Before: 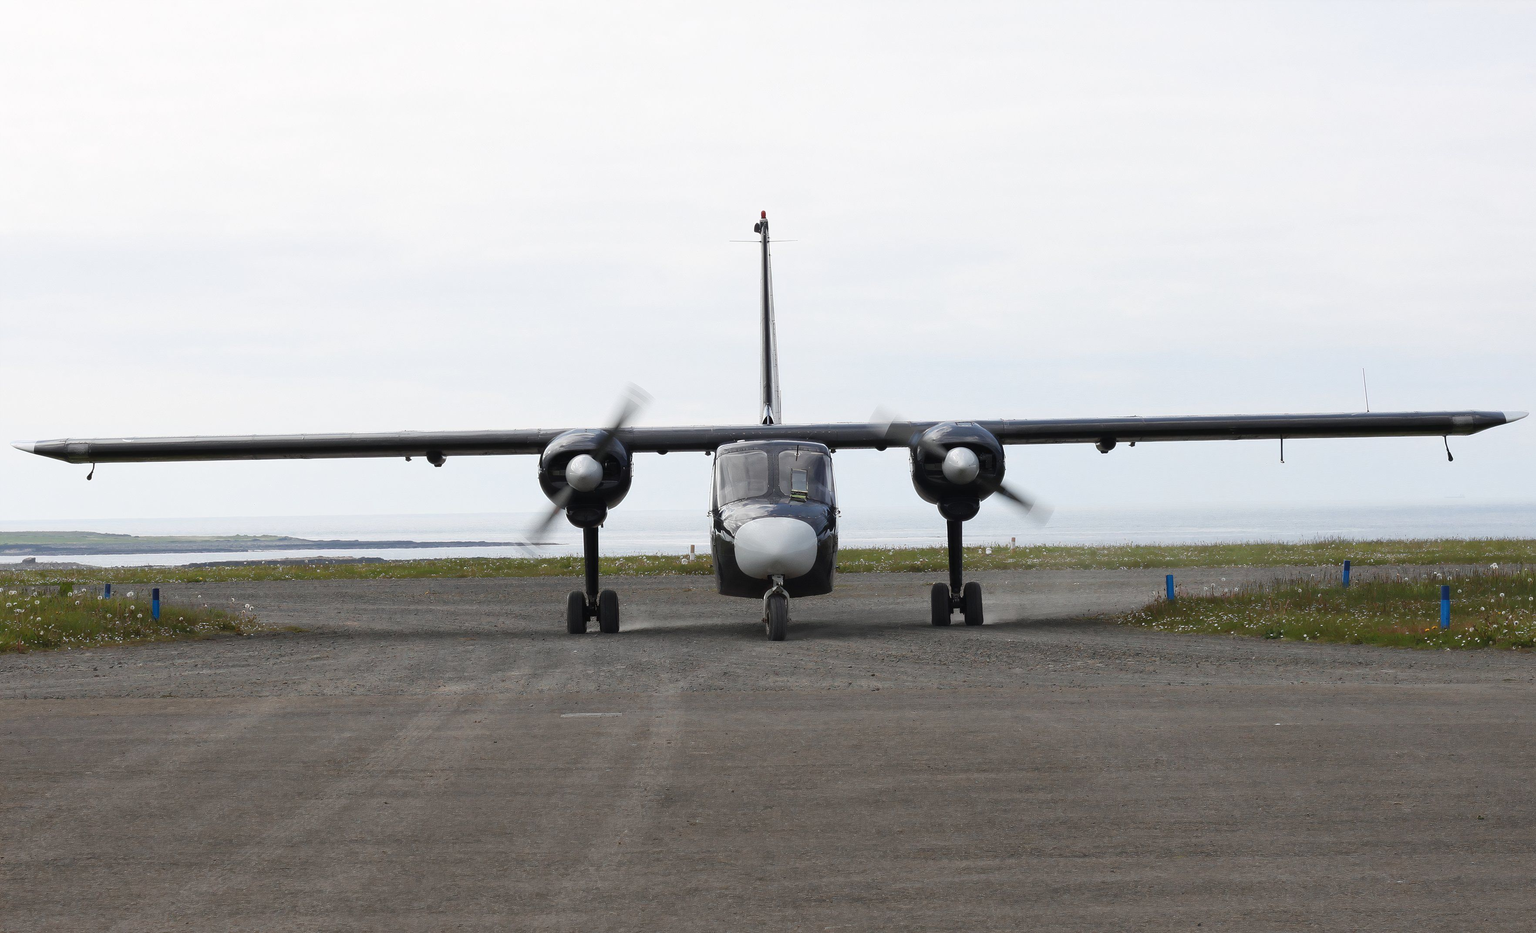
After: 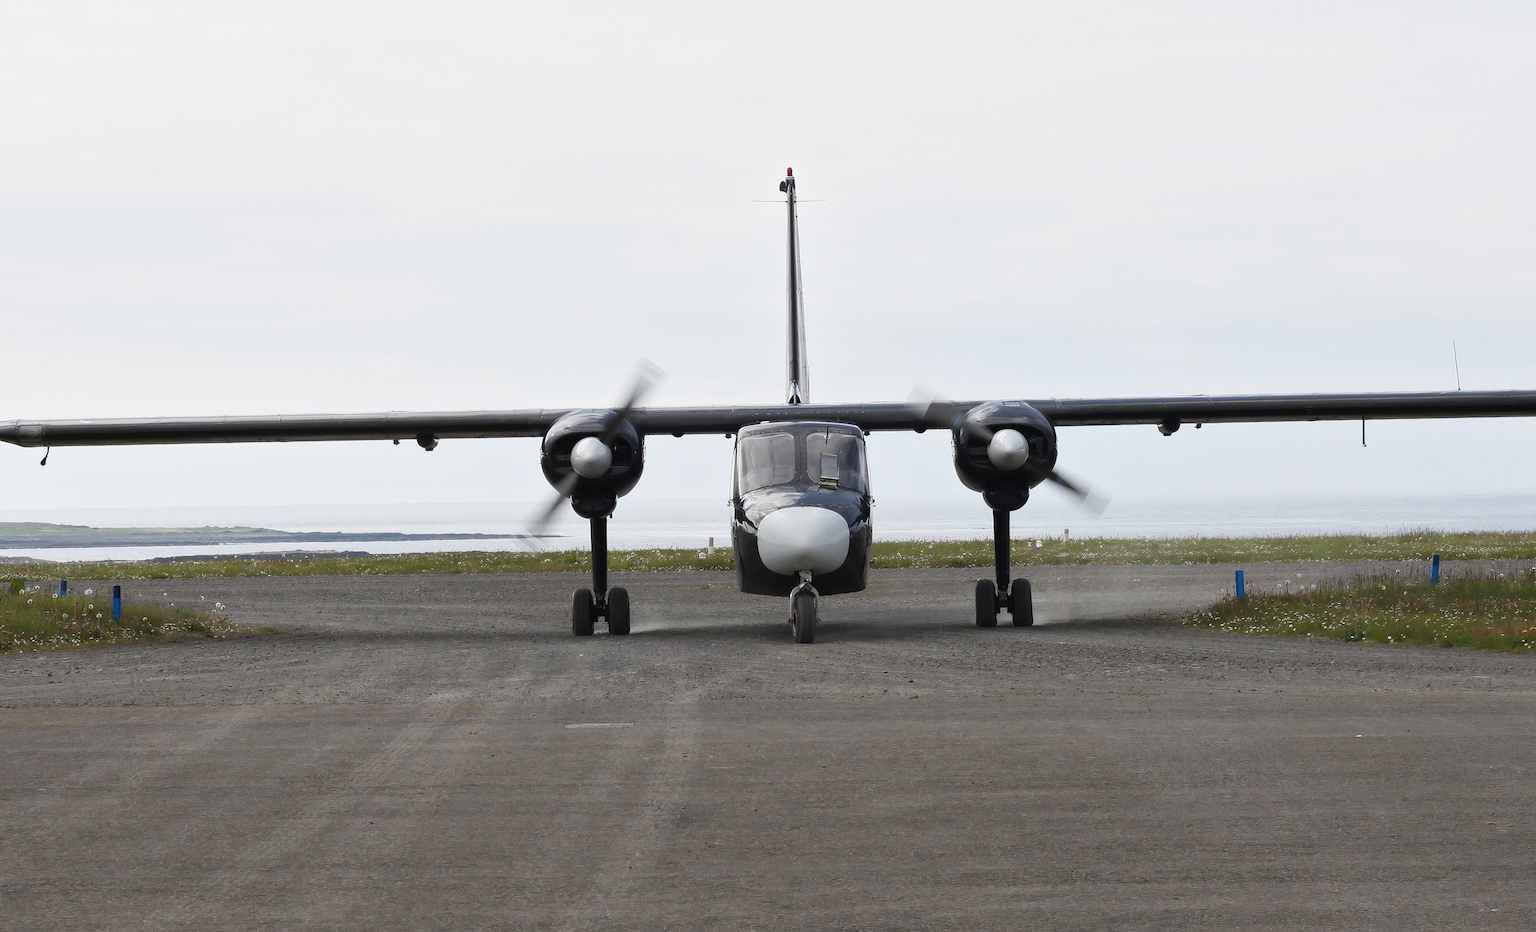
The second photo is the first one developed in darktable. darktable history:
shadows and highlights: shadows -12.5, white point adjustment 4, highlights 28.33
tone equalizer: -8 EV -0.002 EV, -7 EV 0.005 EV, -6 EV -0.009 EV, -5 EV 0.011 EV, -4 EV -0.012 EV, -3 EV 0.007 EV, -2 EV -0.062 EV, -1 EV -0.293 EV, +0 EV -0.582 EV, smoothing diameter 2%, edges refinement/feathering 20, mask exposure compensation -1.57 EV, filter diffusion 5
crop: left 3.305%, top 6.436%, right 6.389%, bottom 3.258%
